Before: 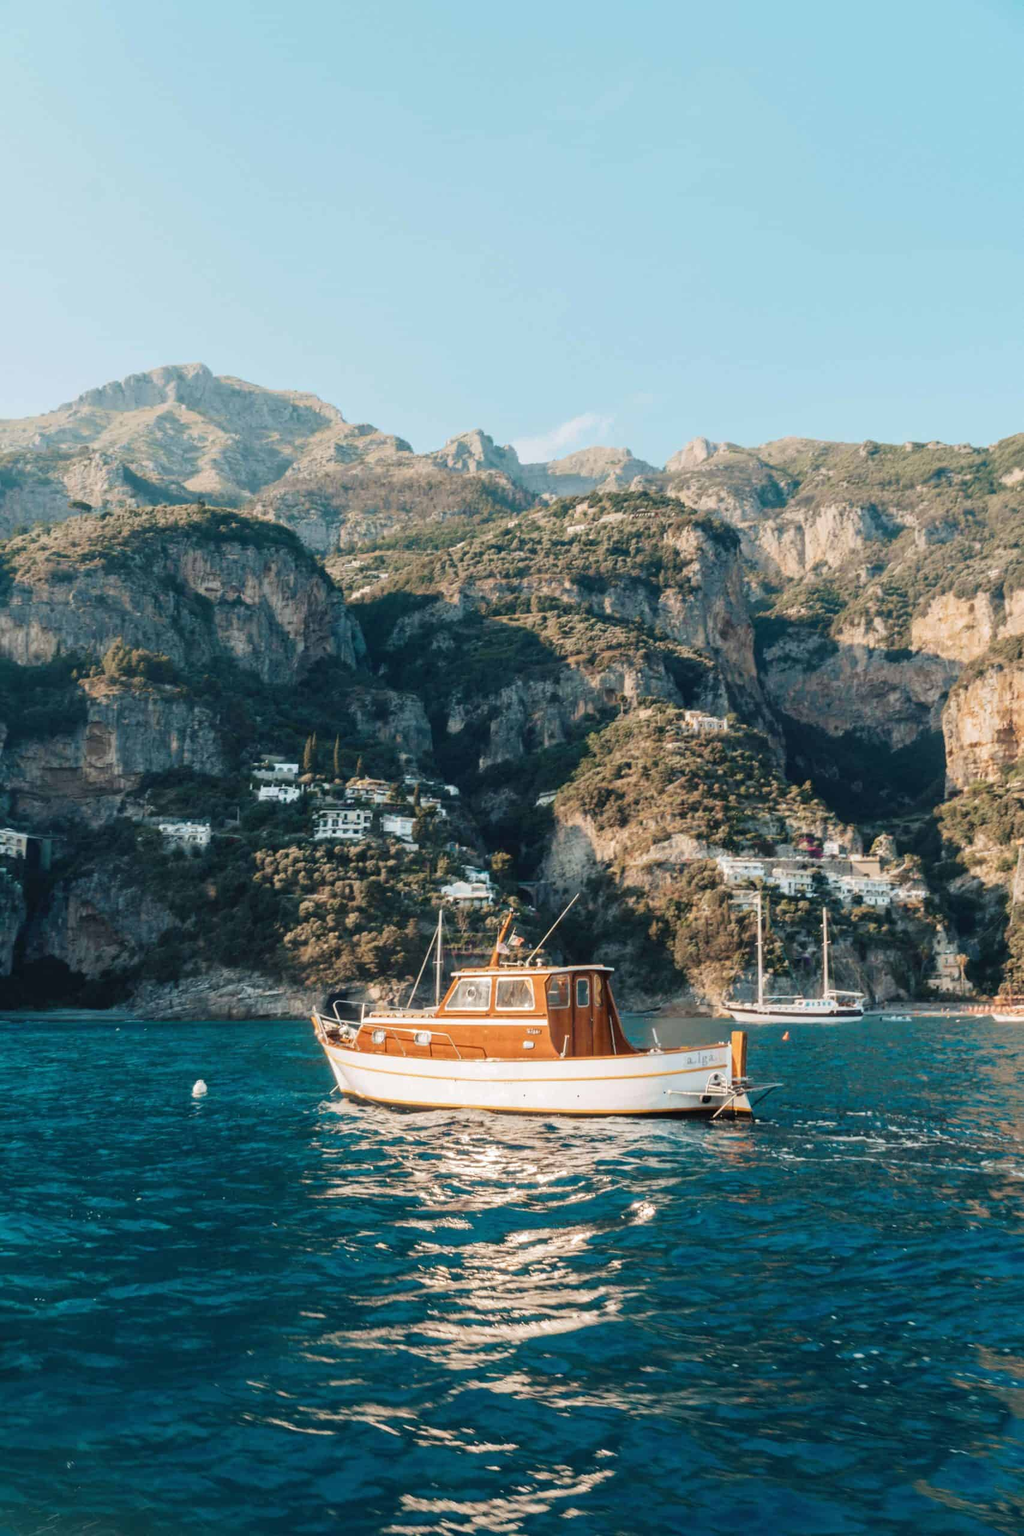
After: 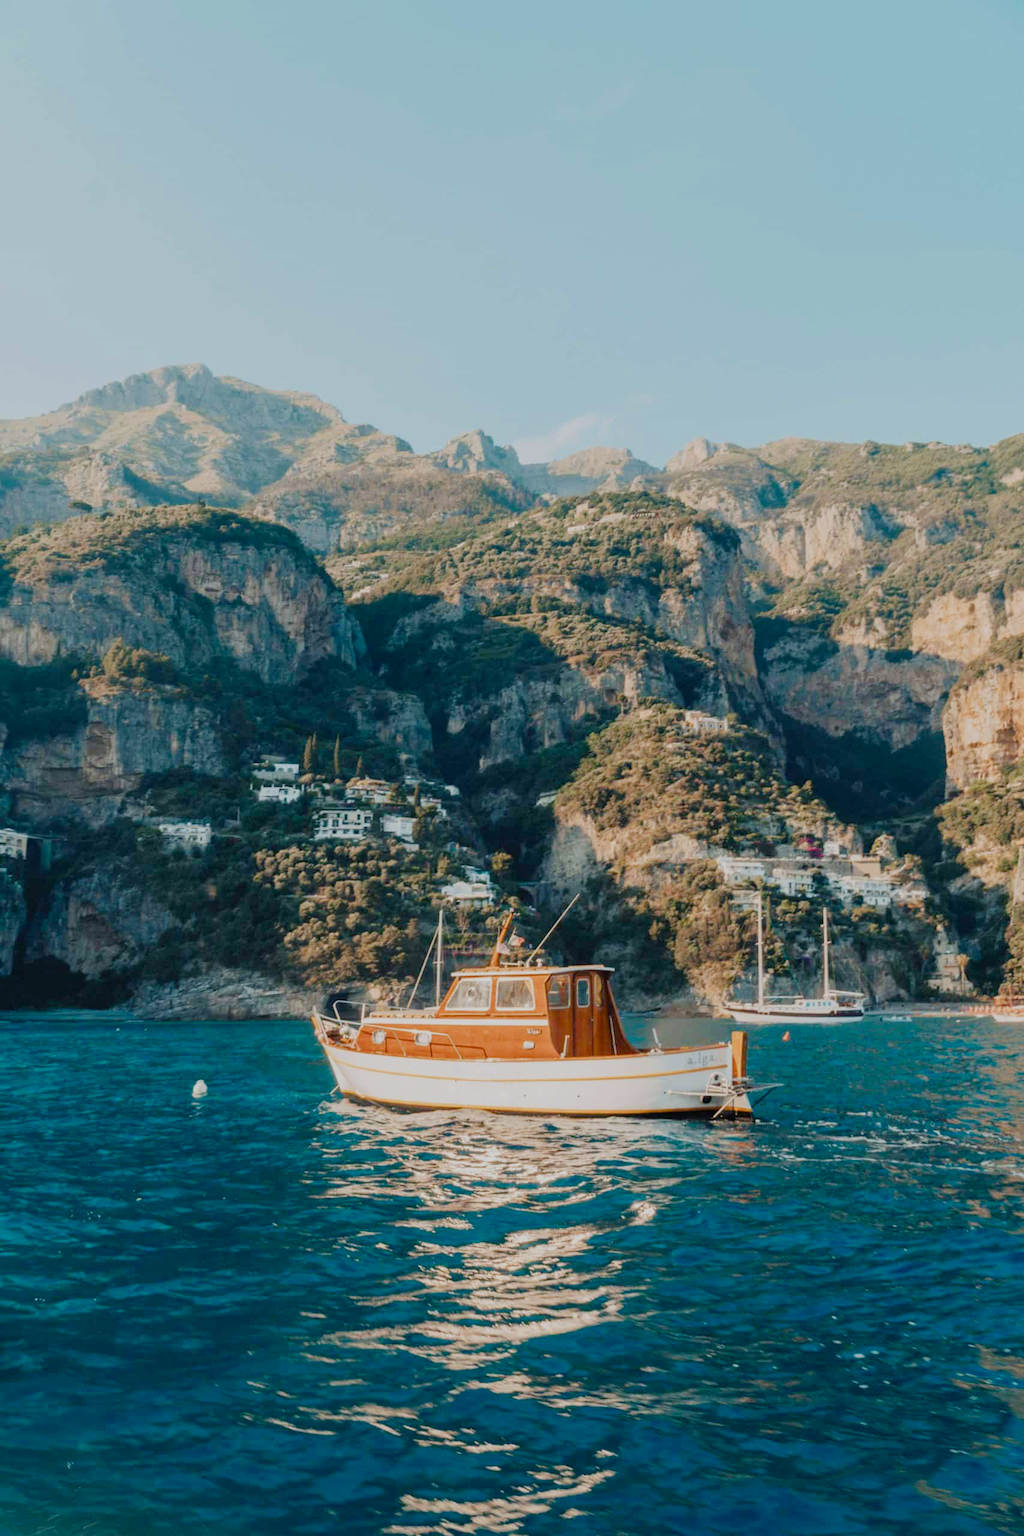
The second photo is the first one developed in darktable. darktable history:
filmic rgb: black relative exposure -13 EV, threshold 3 EV, target white luminance 85%, hardness 6.3, latitude 42.11%, contrast 0.858, shadows ↔ highlights balance 8.63%, color science v4 (2020), enable highlight reconstruction true
exposure: exposure 0.02 EV, compensate highlight preservation false
color balance rgb: perceptual saturation grading › global saturation 20%, perceptual saturation grading › highlights -25%, perceptual saturation grading › shadows 25%
